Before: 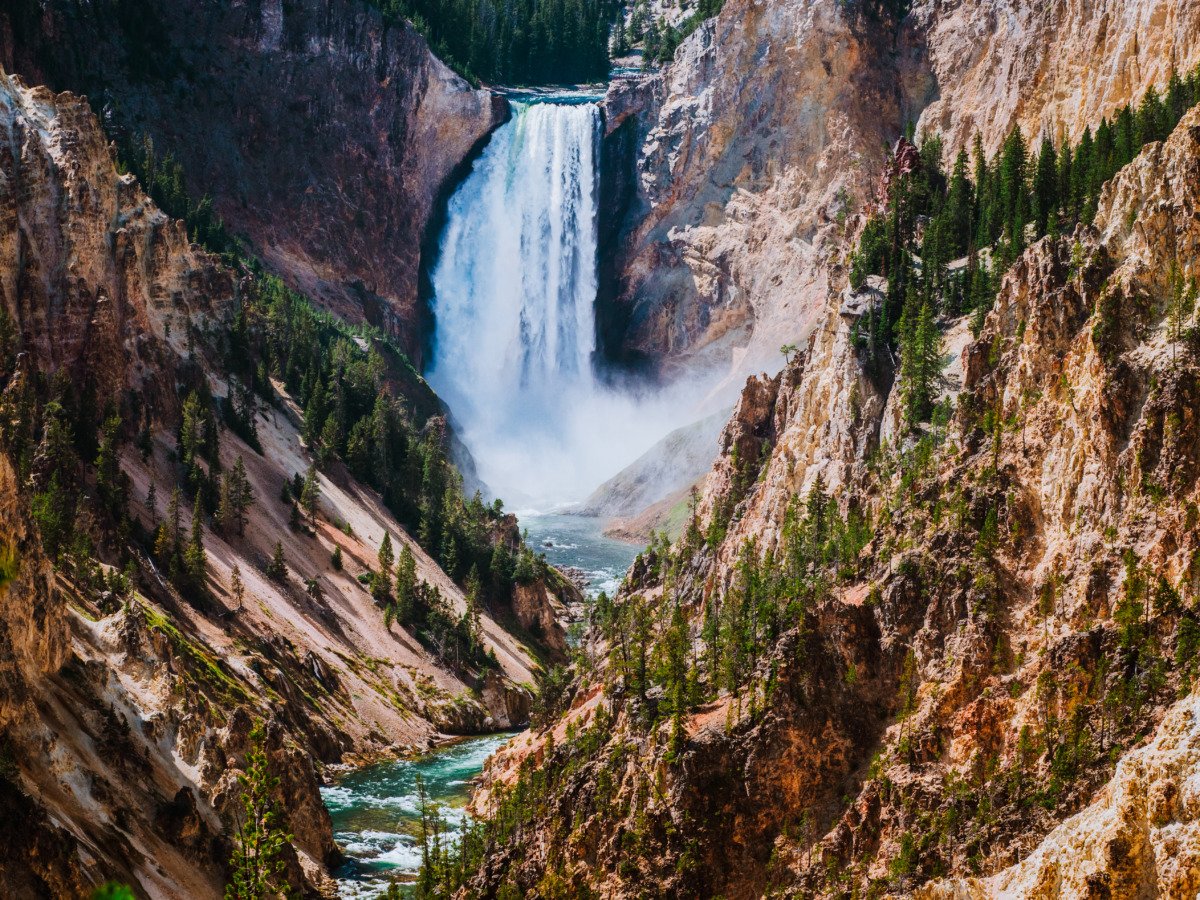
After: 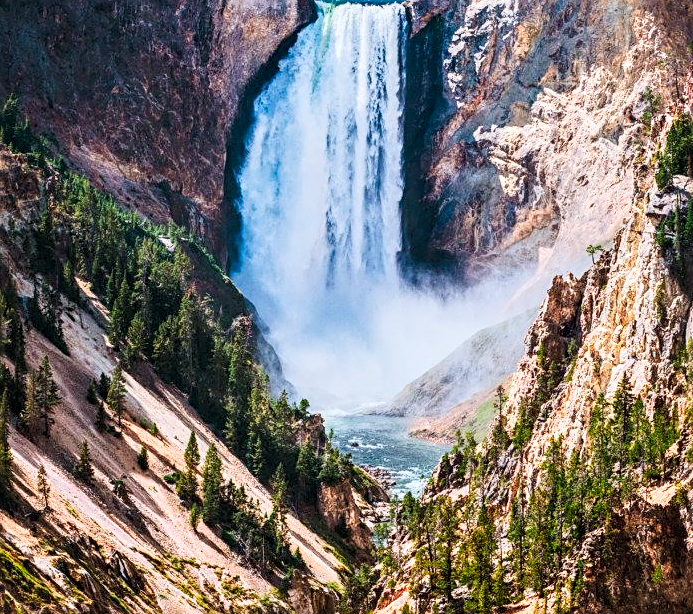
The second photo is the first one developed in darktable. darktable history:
crop: left 16.202%, top 11.208%, right 26.045%, bottom 20.557%
contrast brightness saturation: contrast 0.2, brightness 0.16, saturation 0.22
color zones: curves: ch0 [(0, 0.465) (0.092, 0.596) (0.289, 0.464) (0.429, 0.453) (0.571, 0.464) (0.714, 0.455) (0.857, 0.462) (1, 0.465)]
sharpen: on, module defaults
local contrast: on, module defaults
contrast equalizer: octaves 7, y [[0.6 ×6], [0.55 ×6], [0 ×6], [0 ×6], [0 ×6]], mix 0.3
